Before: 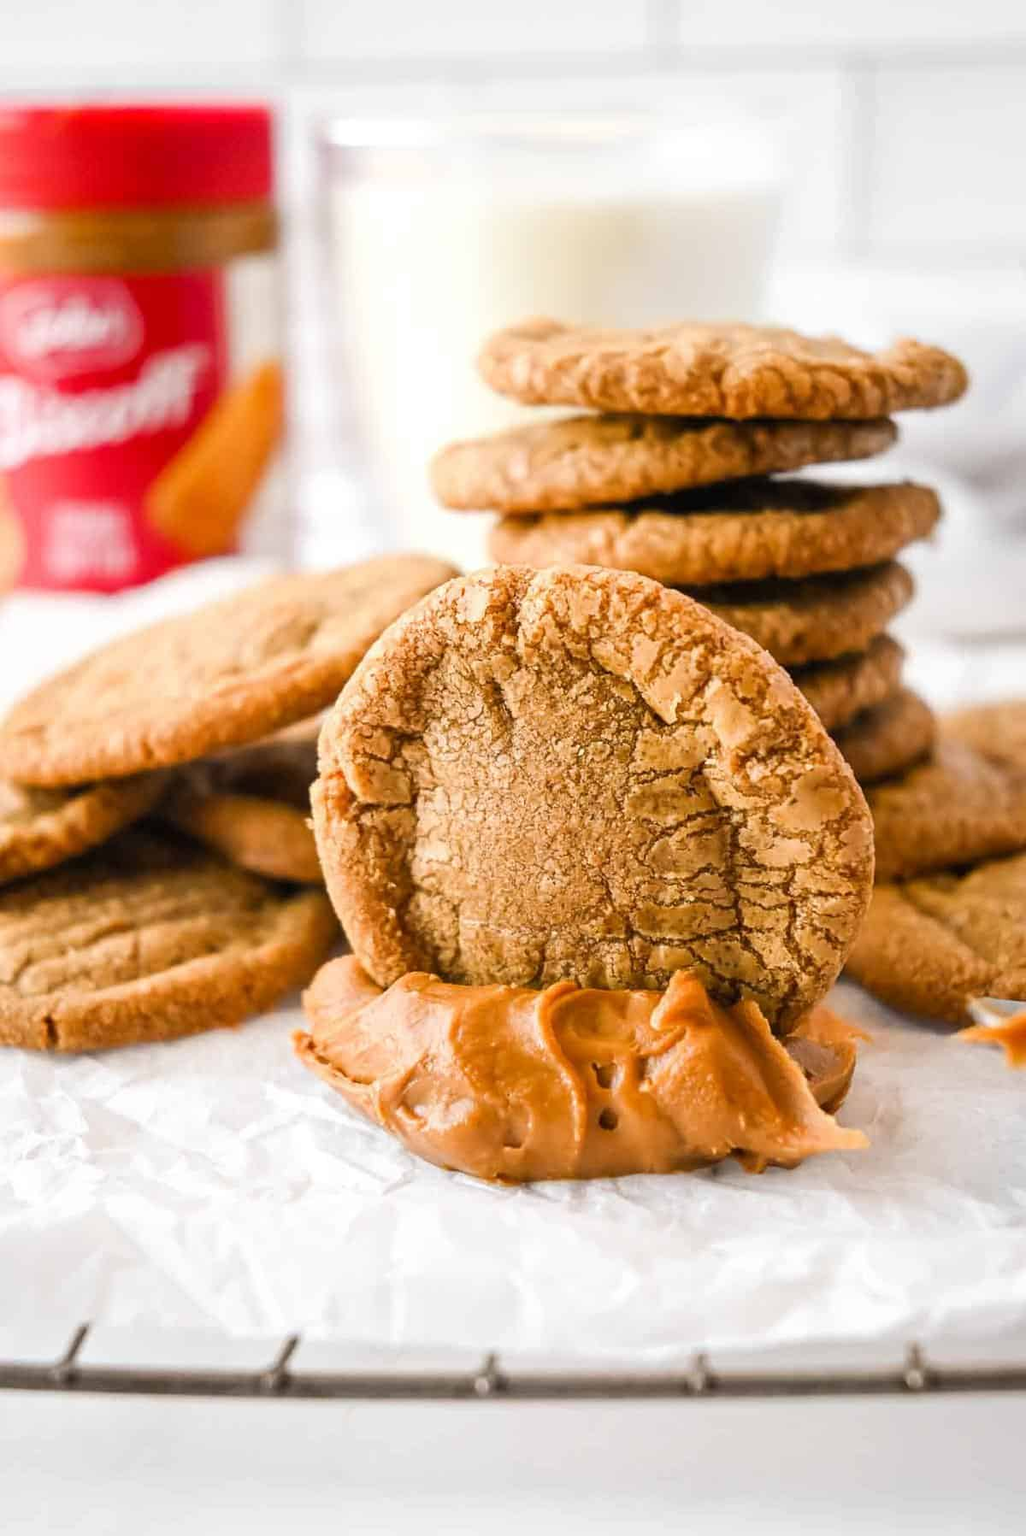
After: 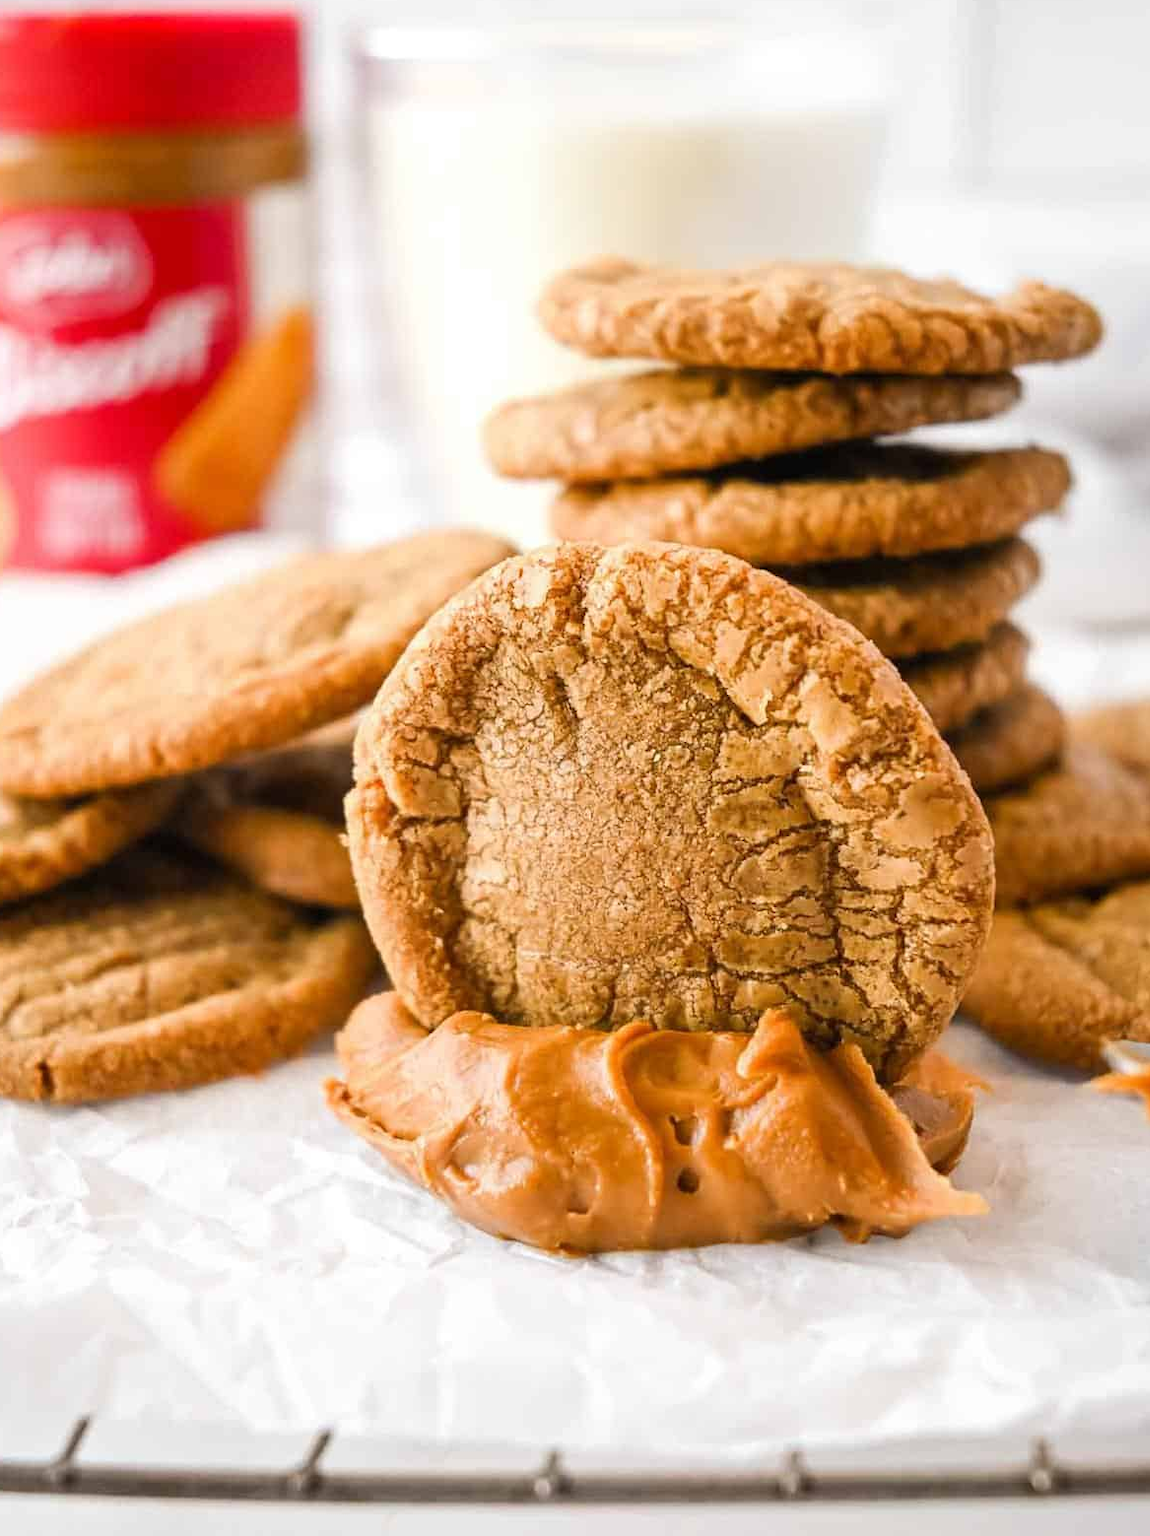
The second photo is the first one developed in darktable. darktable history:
crop: left 1.148%, top 6.182%, right 1.496%, bottom 7.029%
